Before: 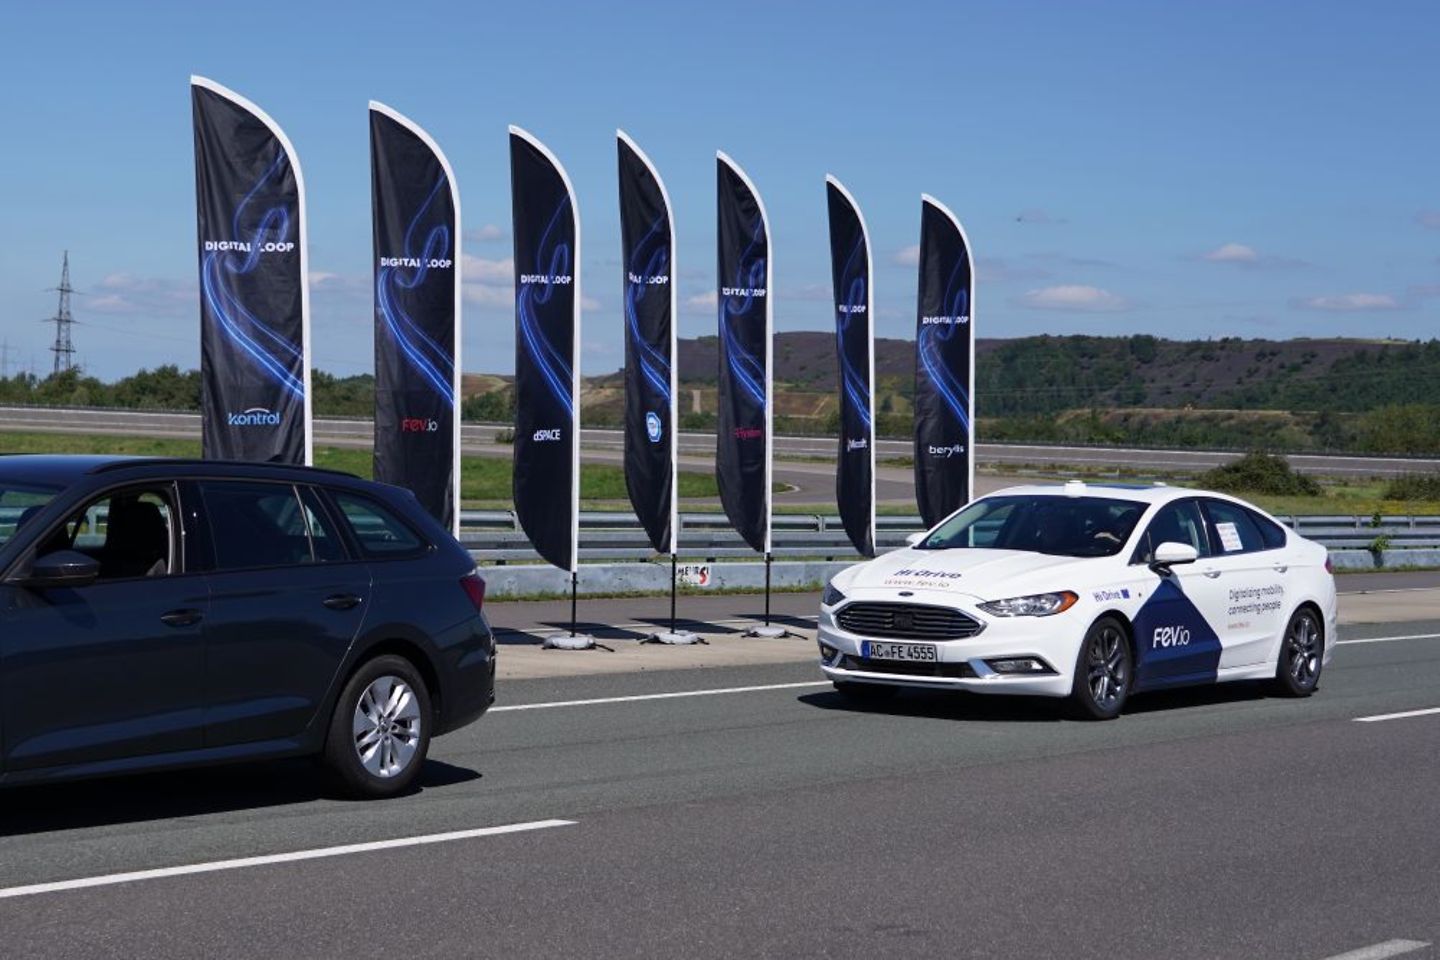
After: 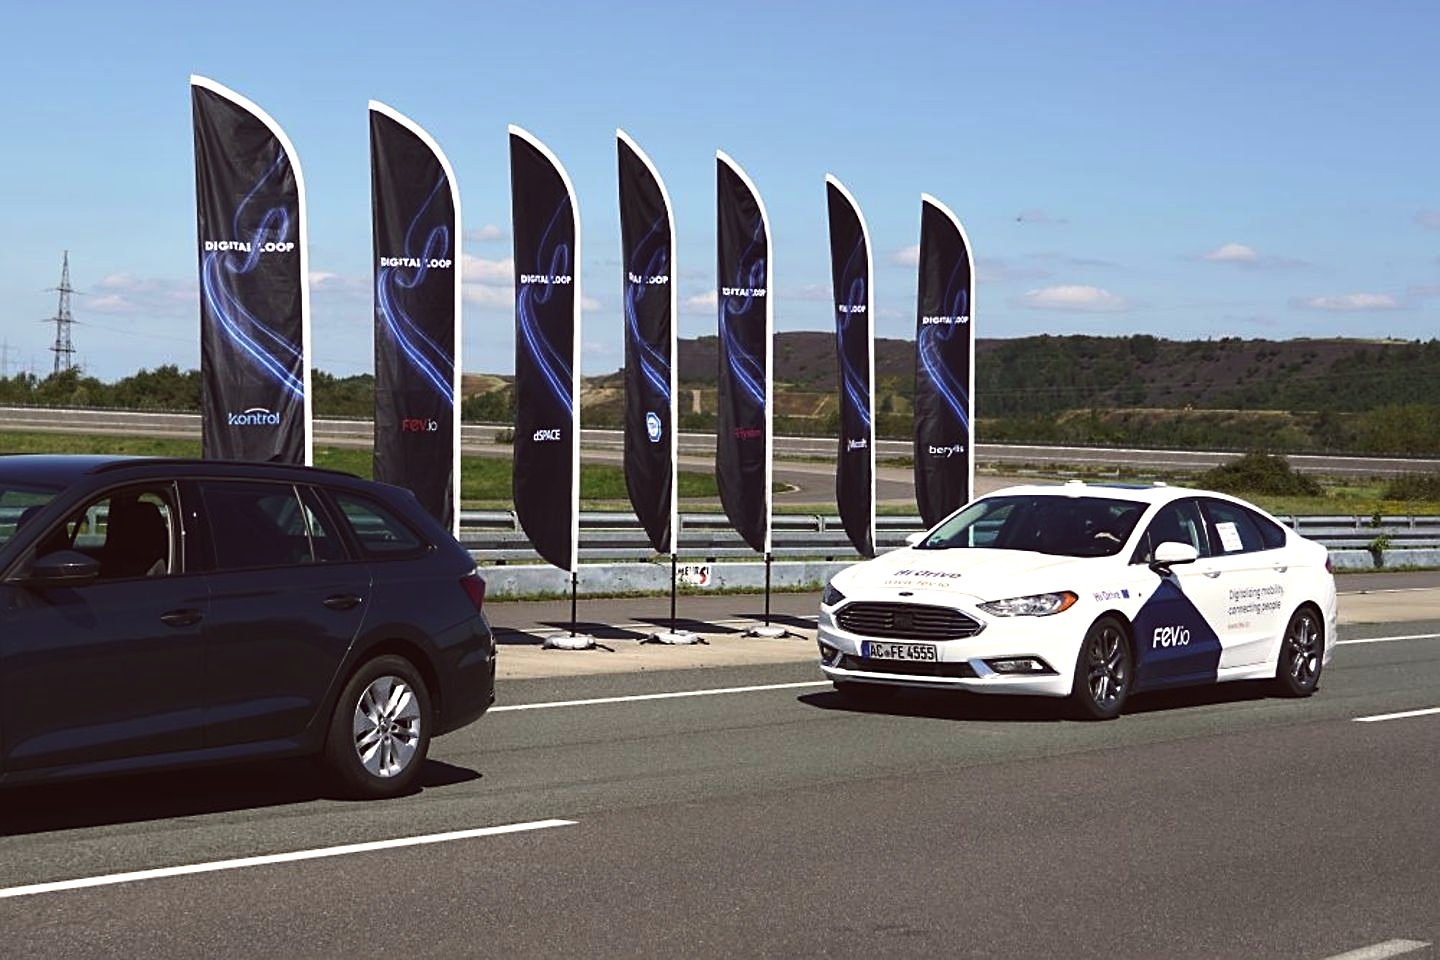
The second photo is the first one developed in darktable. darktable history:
color balance: lift [1.005, 1.002, 0.998, 0.998], gamma [1, 1.021, 1.02, 0.979], gain [0.923, 1.066, 1.056, 0.934]
tone equalizer: -8 EV 0.001 EV, -7 EV -0.002 EV, -6 EV 0.002 EV, -5 EV -0.03 EV, -4 EV -0.116 EV, -3 EV -0.169 EV, -2 EV 0.24 EV, -1 EV 0.702 EV, +0 EV 0.493 EV
sharpen: on, module defaults
